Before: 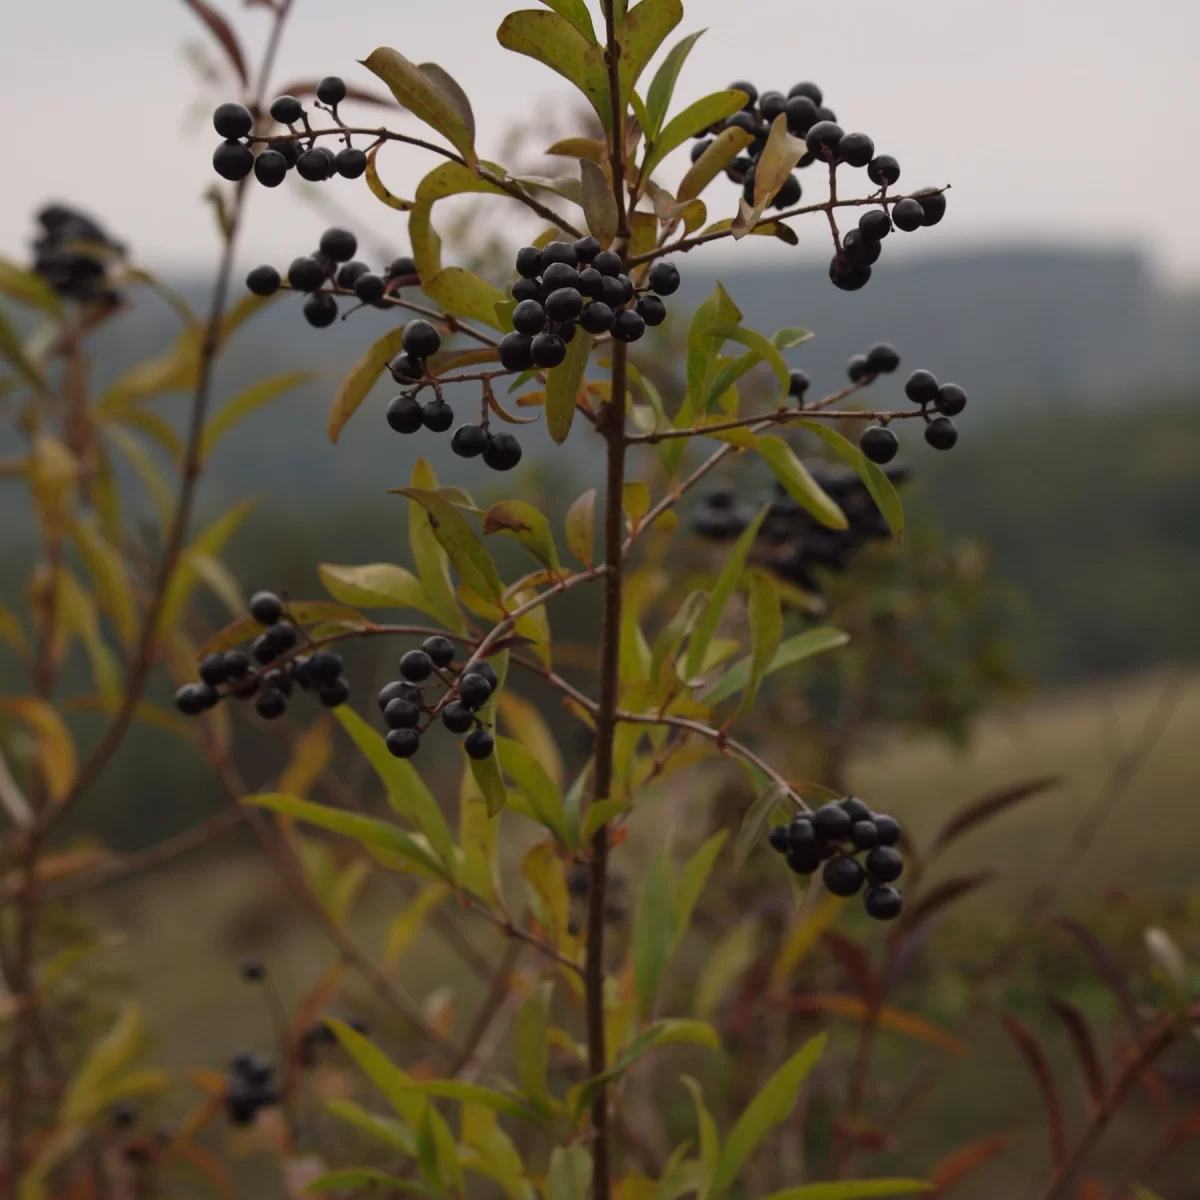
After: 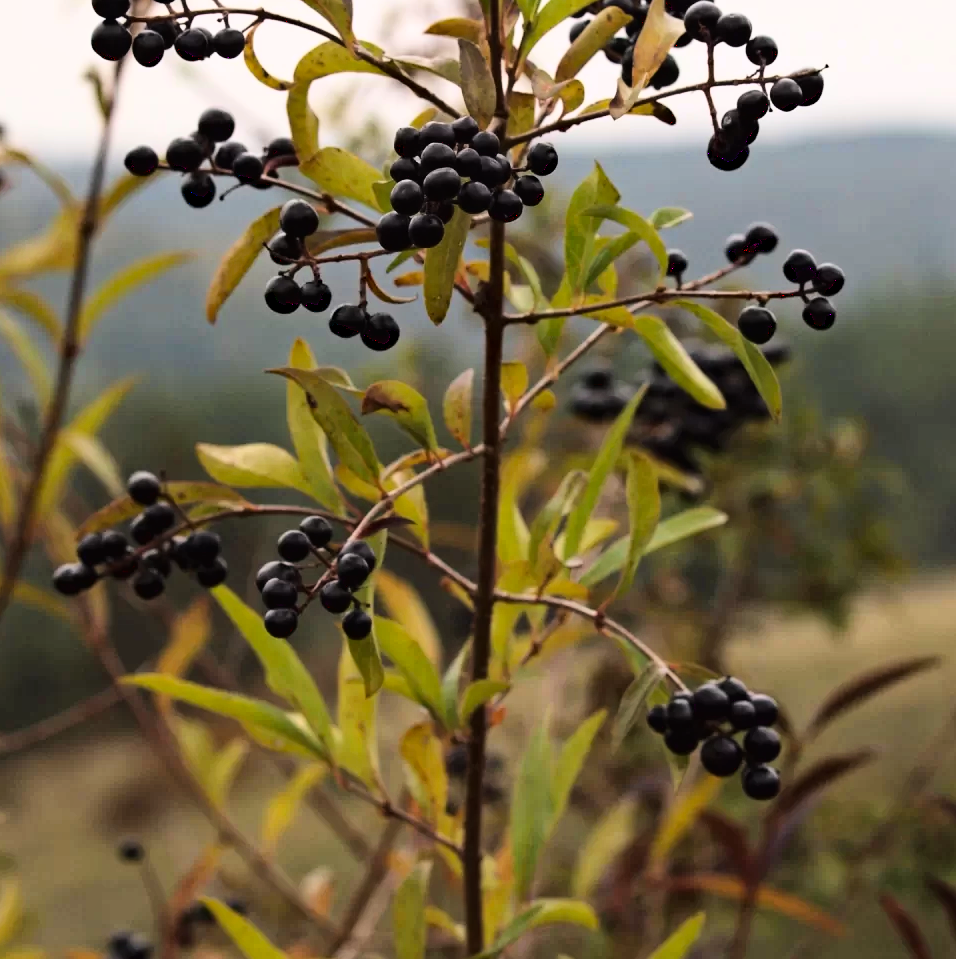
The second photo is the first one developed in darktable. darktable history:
base curve: curves: ch0 [(0, 0.003) (0.001, 0.002) (0.006, 0.004) (0.02, 0.022) (0.048, 0.086) (0.094, 0.234) (0.162, 0.431) (0.258, 0.629) (0.385, 0.8) (0.548, 0.918) (0.751, 0.988) (1, 1)]
crop and rotate: left 10.22%, top 10.031%, right 10.08%, bottom 10.046%
haze removal: compatibility mode true, adaptive false
